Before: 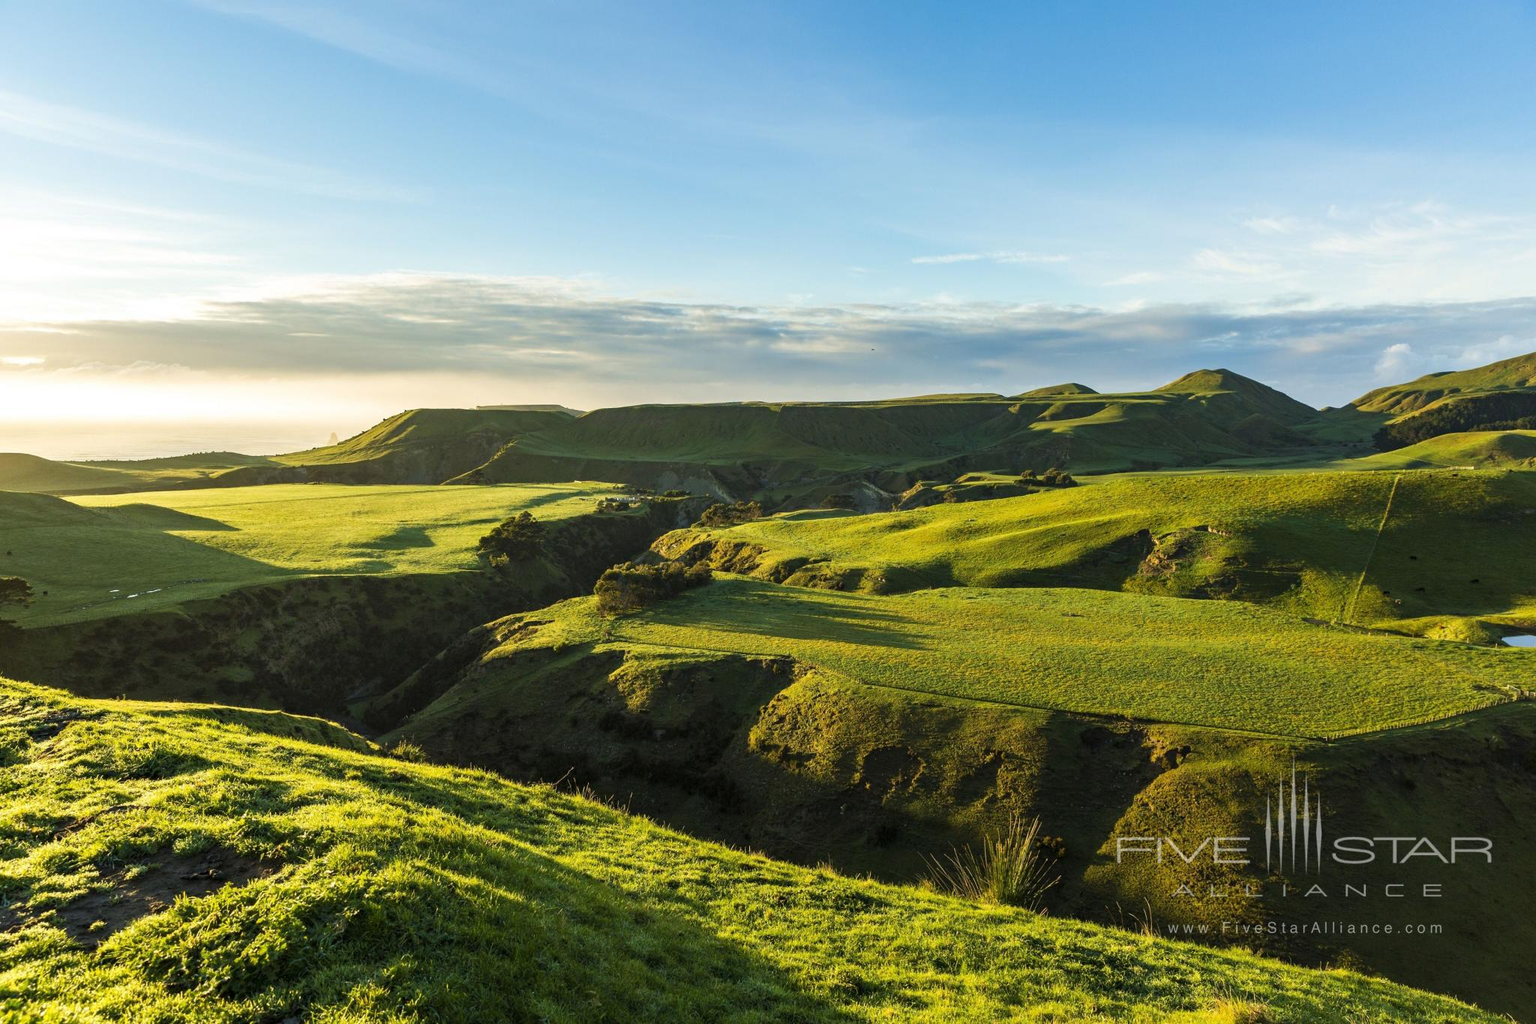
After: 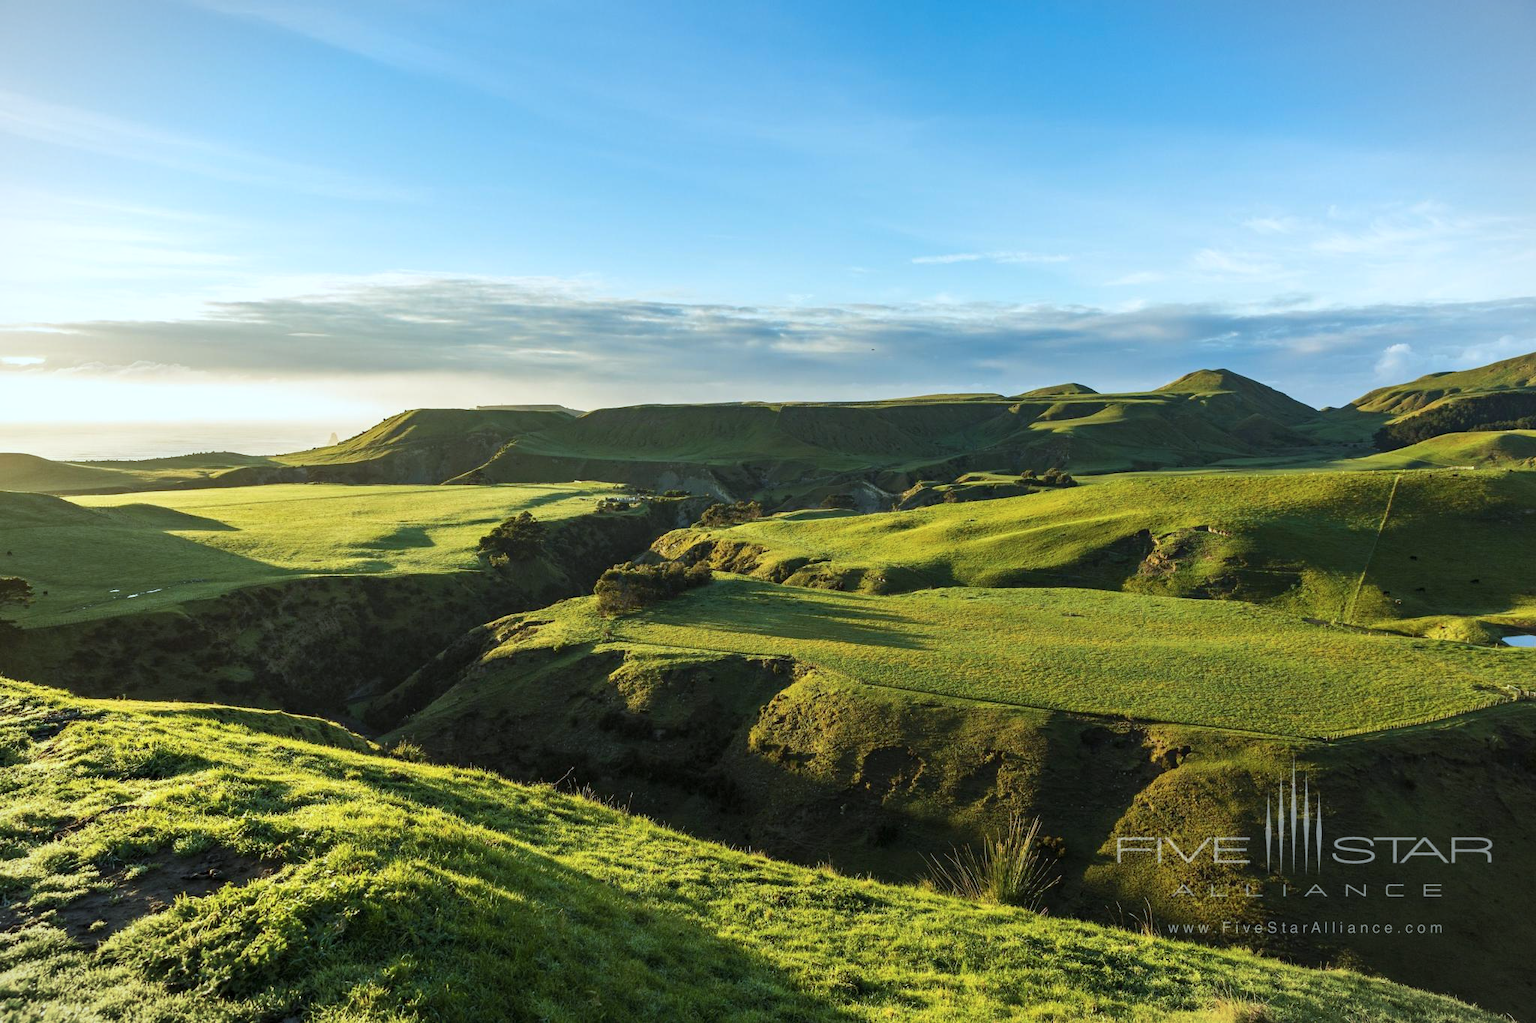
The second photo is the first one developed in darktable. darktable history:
vignetting: fall-off start 100%, brightness -0.282, width/height ratio 1.31
color correction: highlights a* -4.18, highlights b* -10.81
